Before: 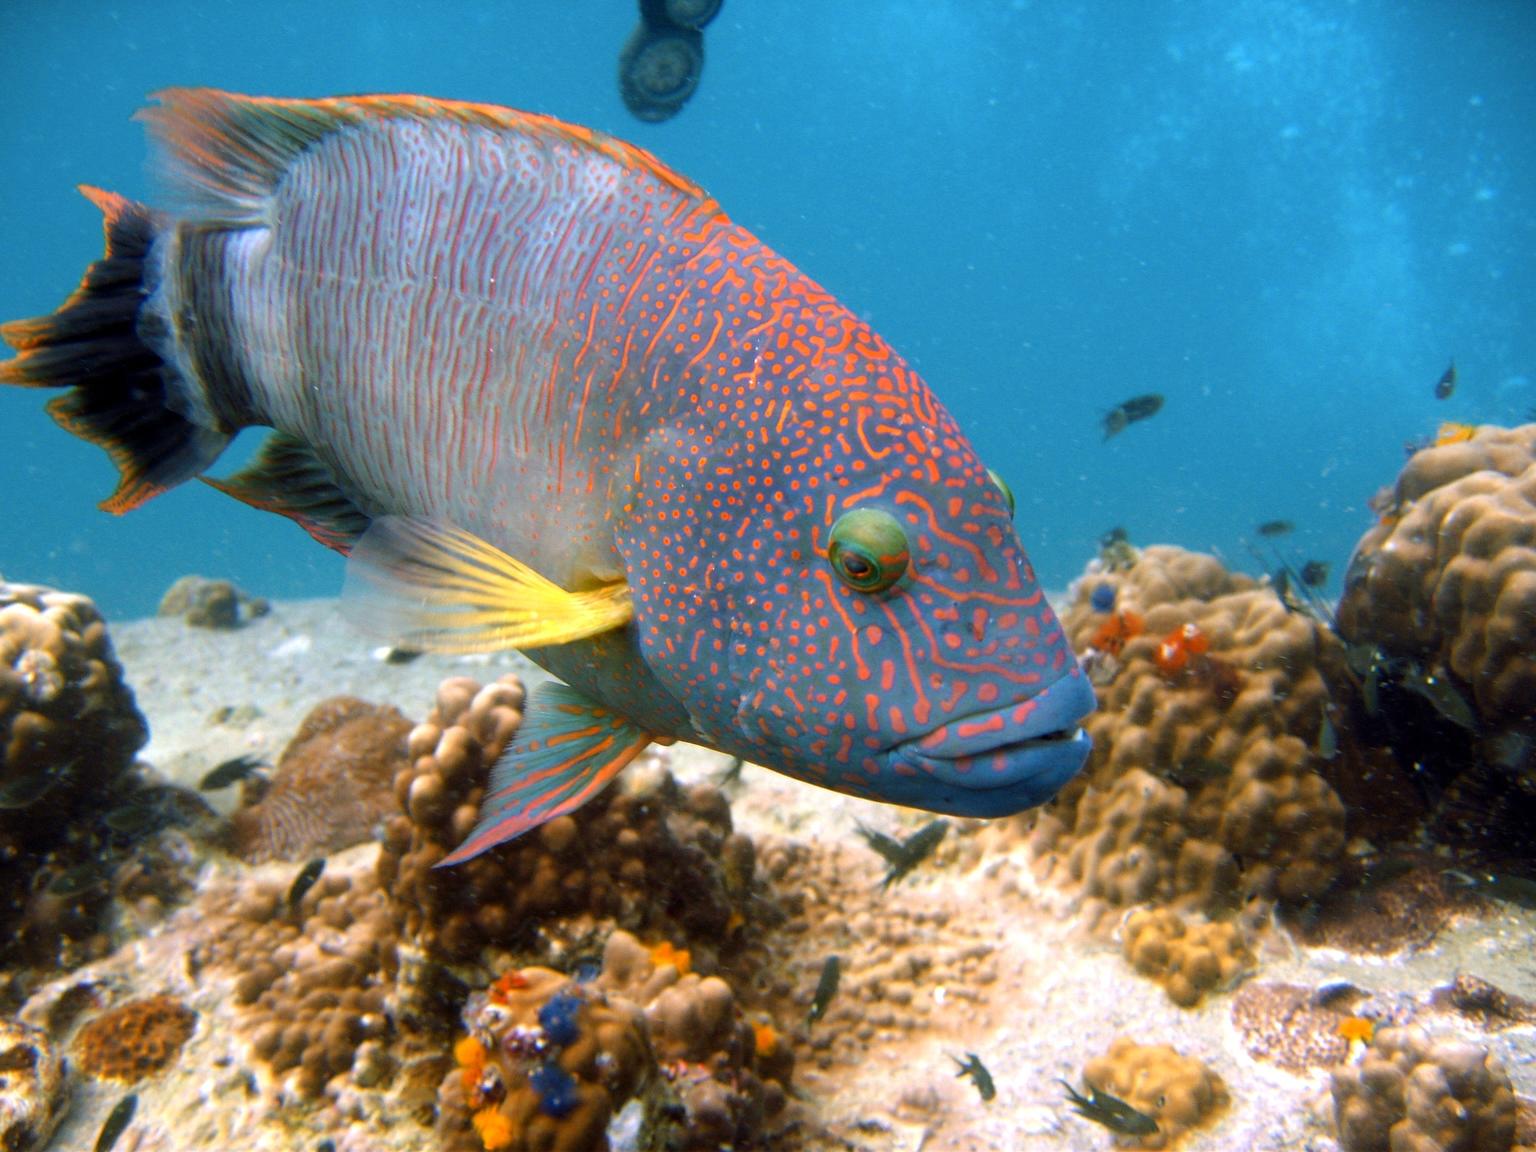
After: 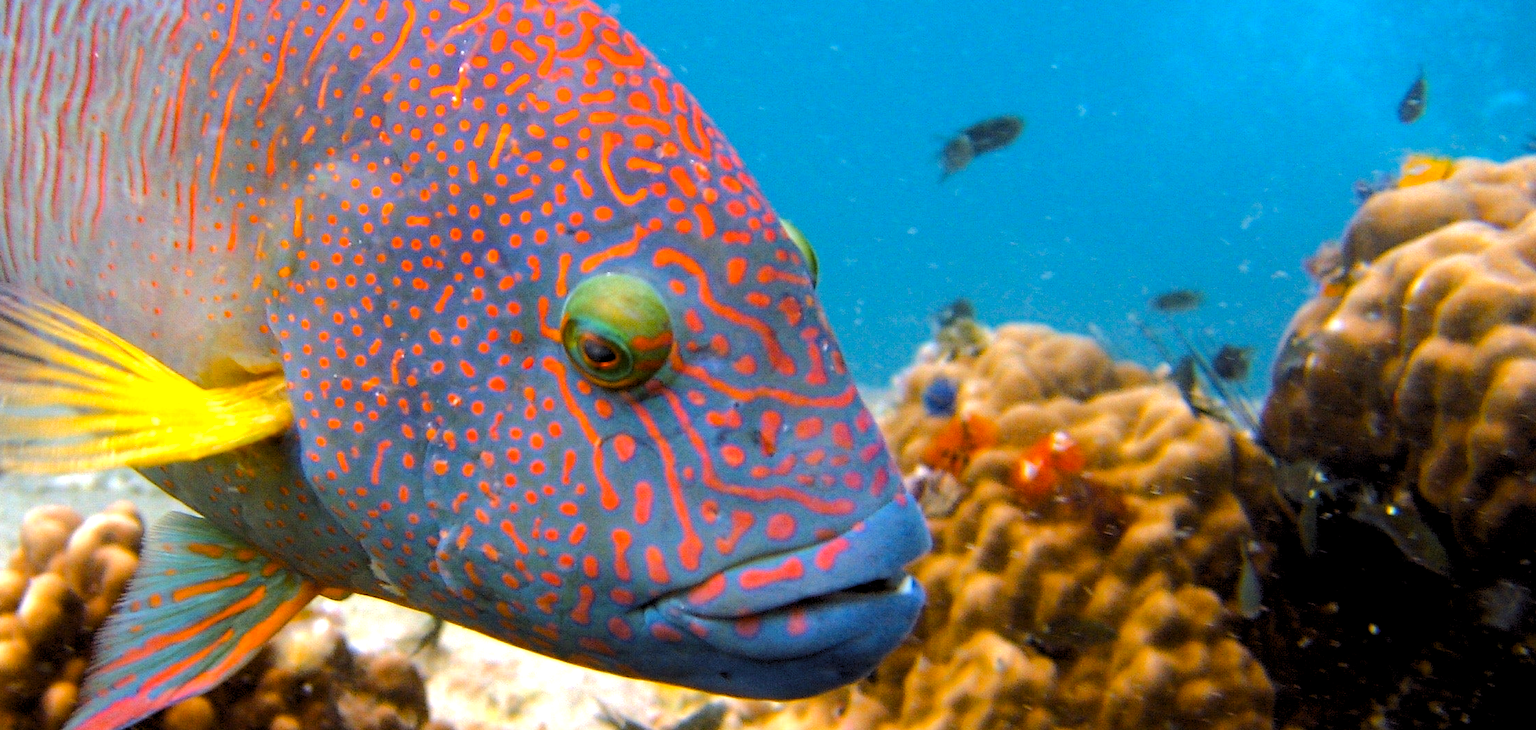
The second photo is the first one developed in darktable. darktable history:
haze removal: compatibility mode true, adaptive false
crop and rotate: left 27.445%, top 26.99%, bottom 27.004%
color balance rgb: power › chroma 1.571%, power › hue 26.7°, perceptual saturation grading › global saturation 19.529%, perceptual brilliance grading › mid-tones 10.914%, perceptual brilliance grading › shadows 15.33%
exposure: black level correction 0.001, compensate exposure bias true, compensate highlight preservation false
levels: levels [0.062, 0.494, 0.925]
